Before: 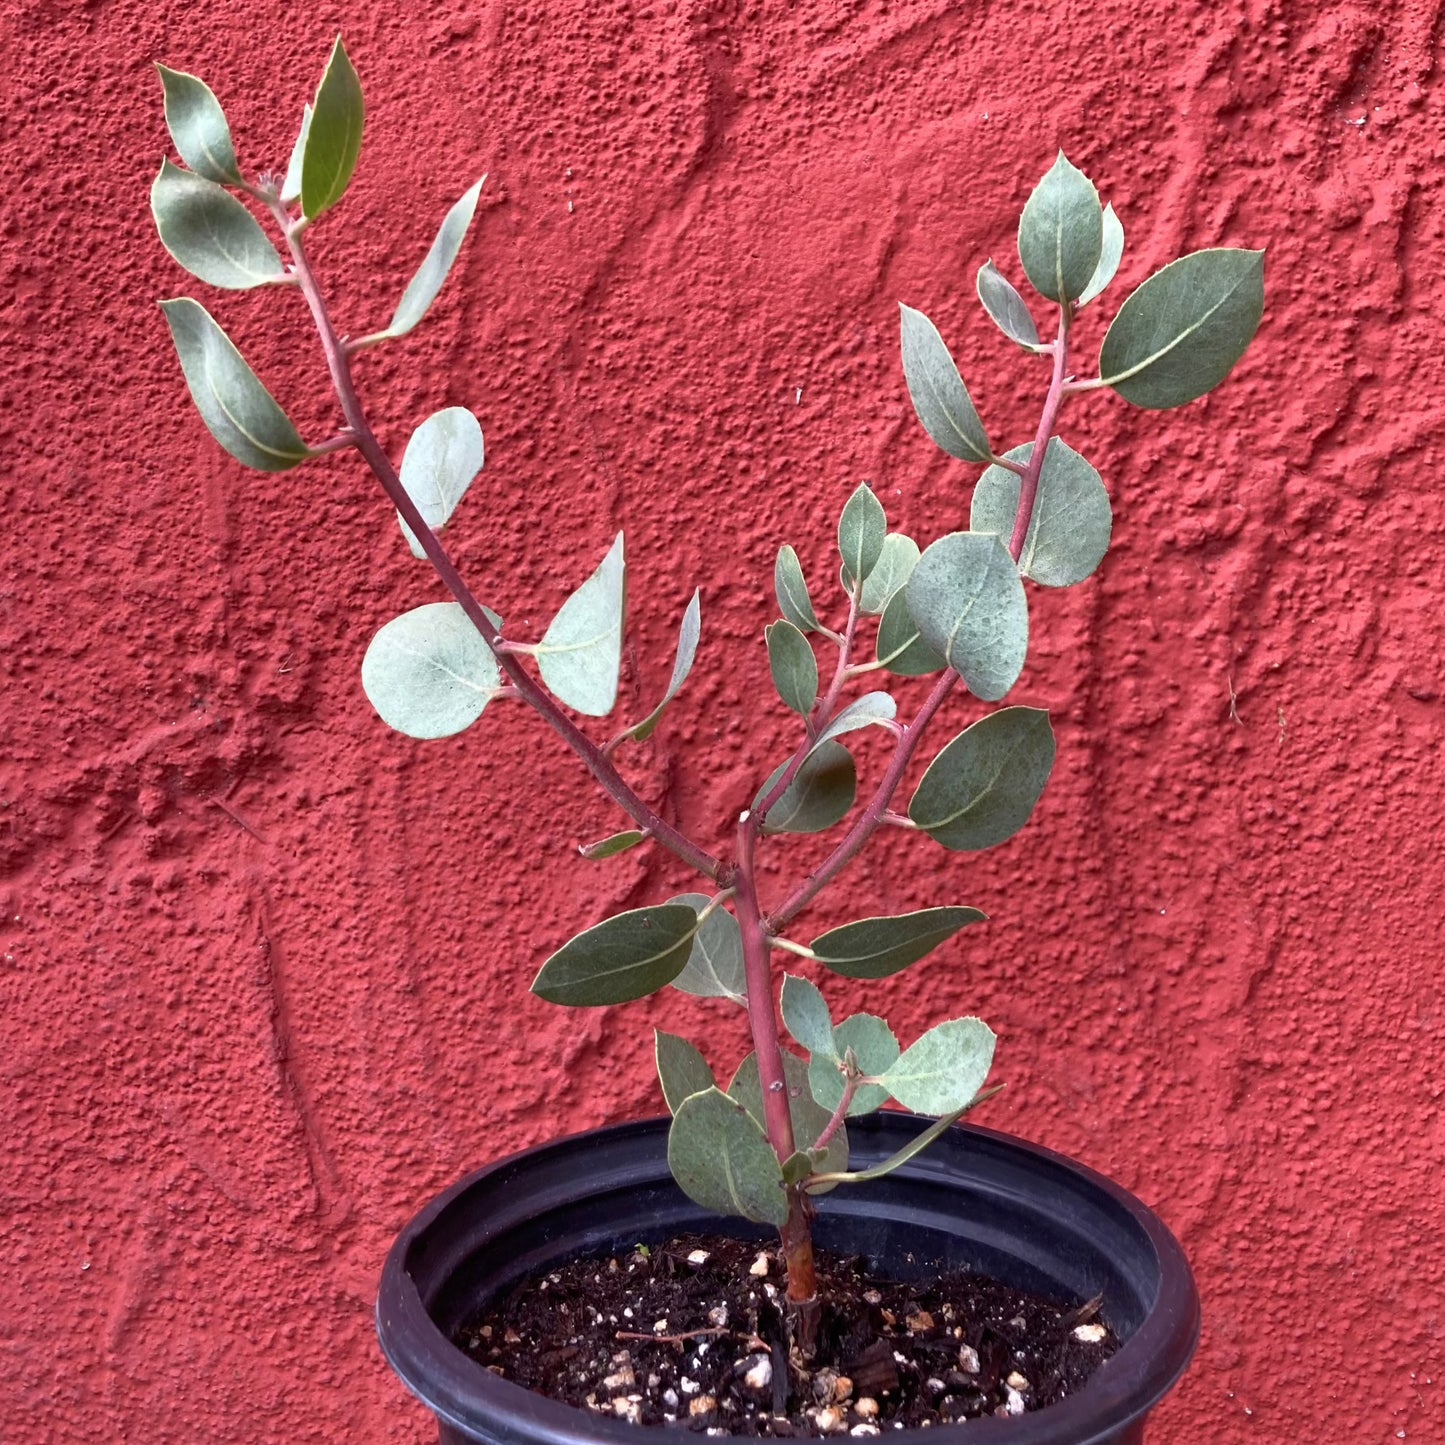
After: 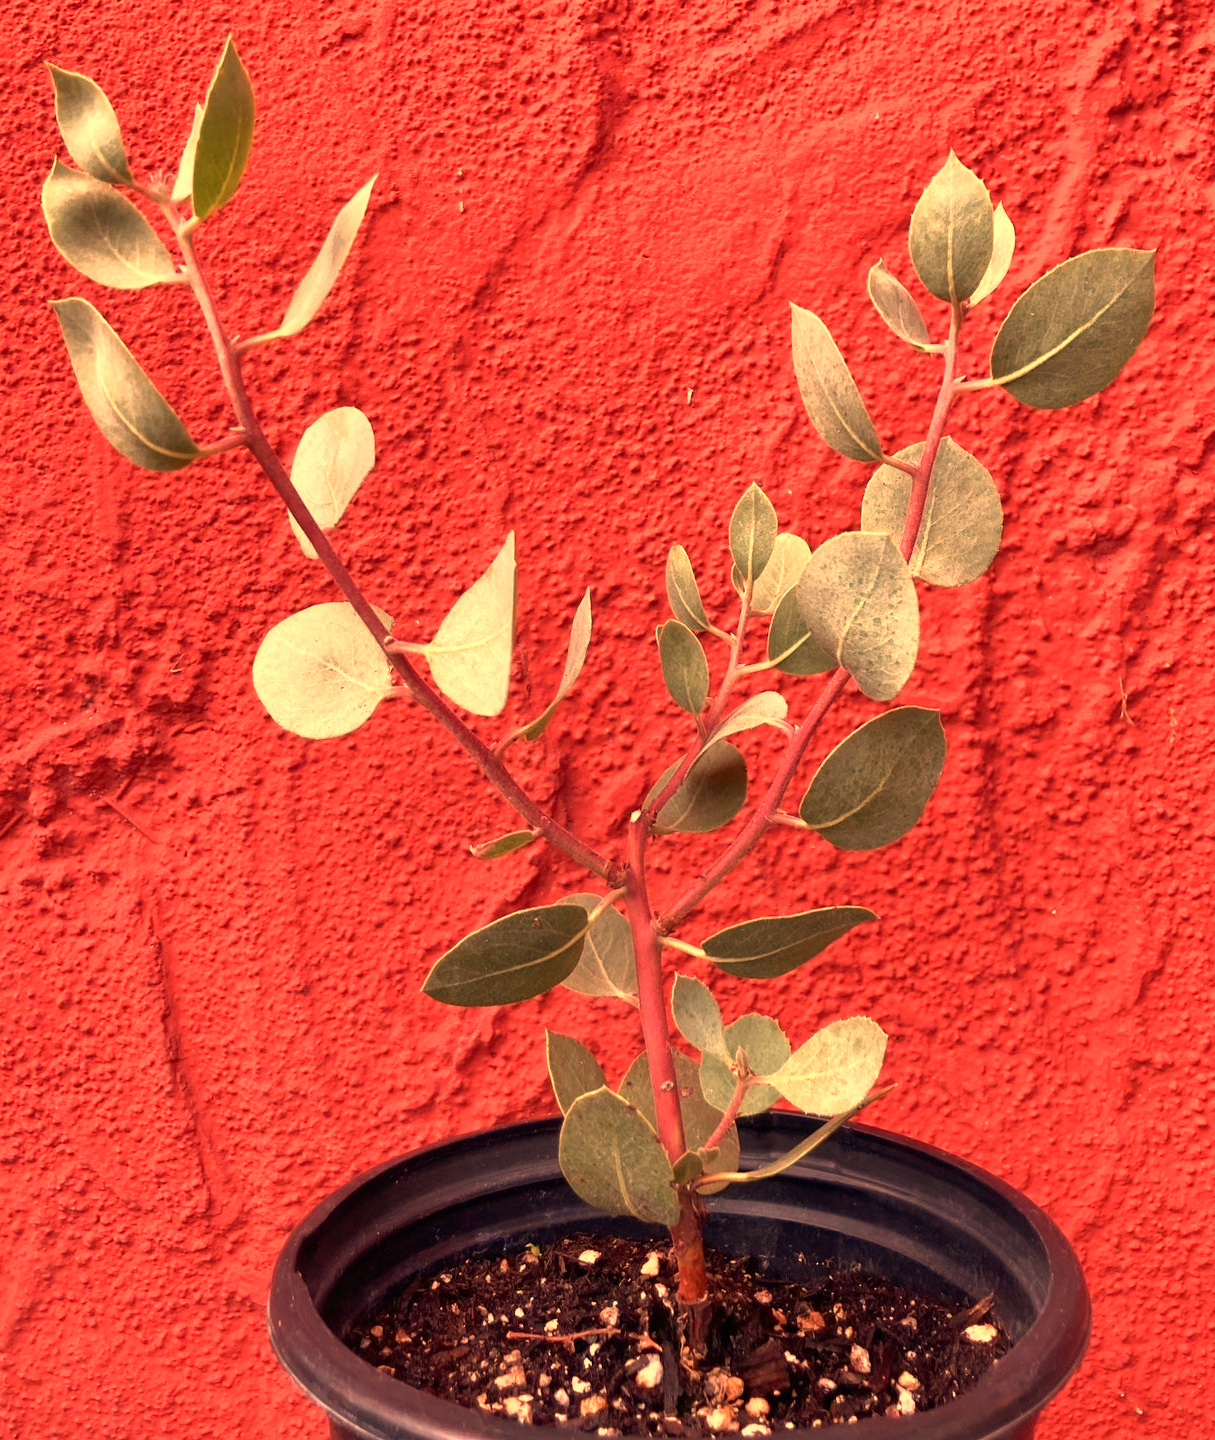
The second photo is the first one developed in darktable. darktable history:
crop: left 7.598%, right 7.873%
white balance: red 1.467, blue 0.684
